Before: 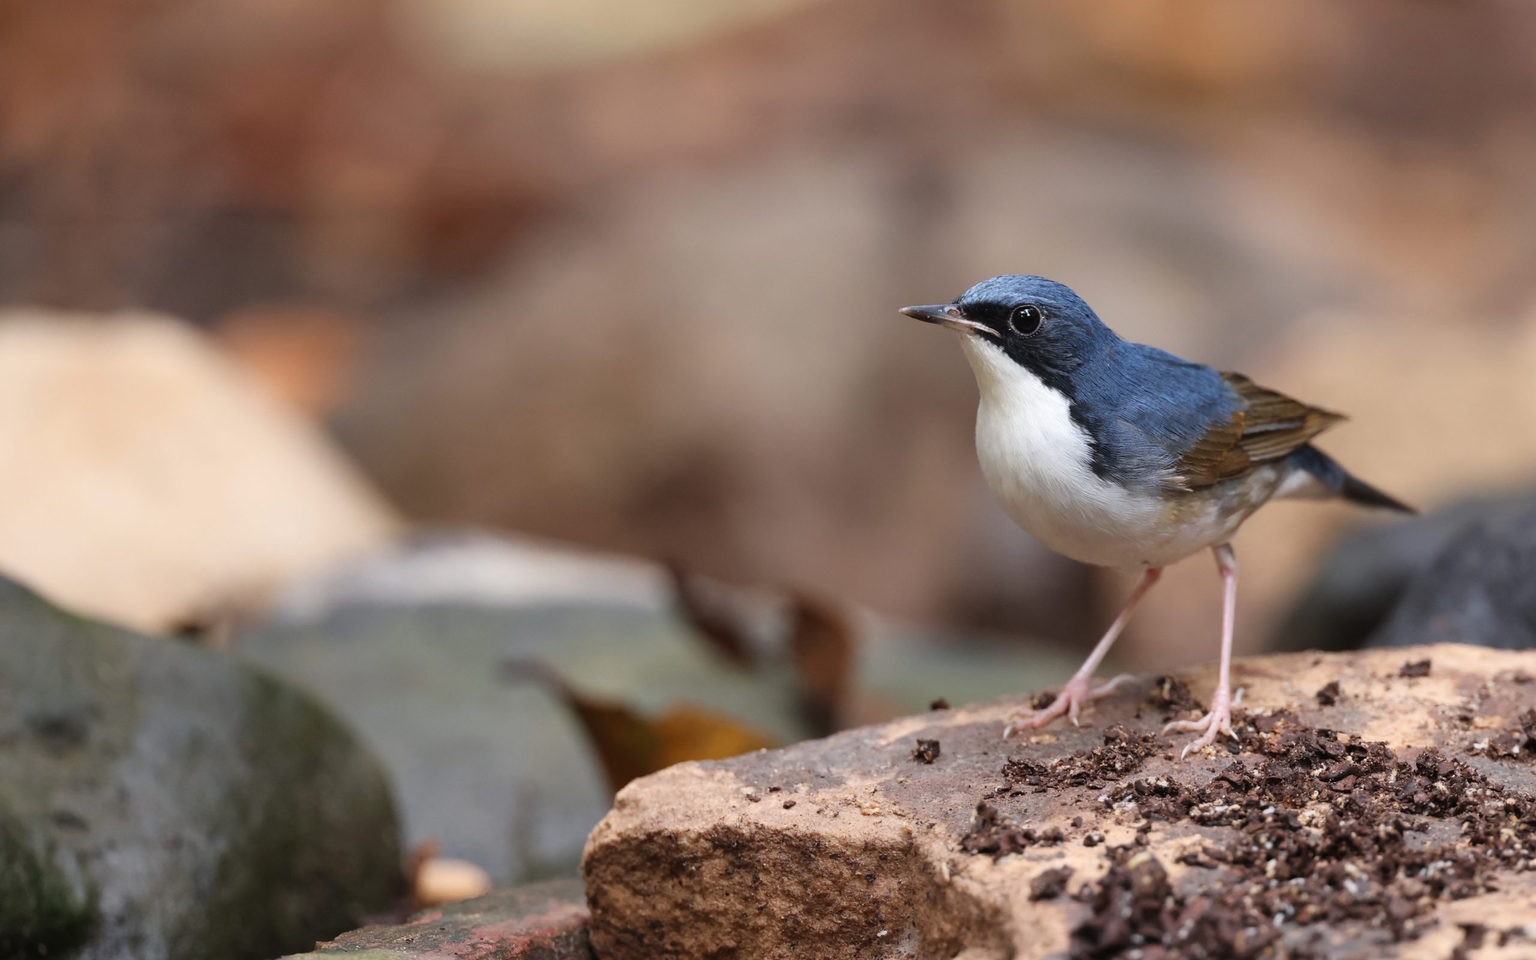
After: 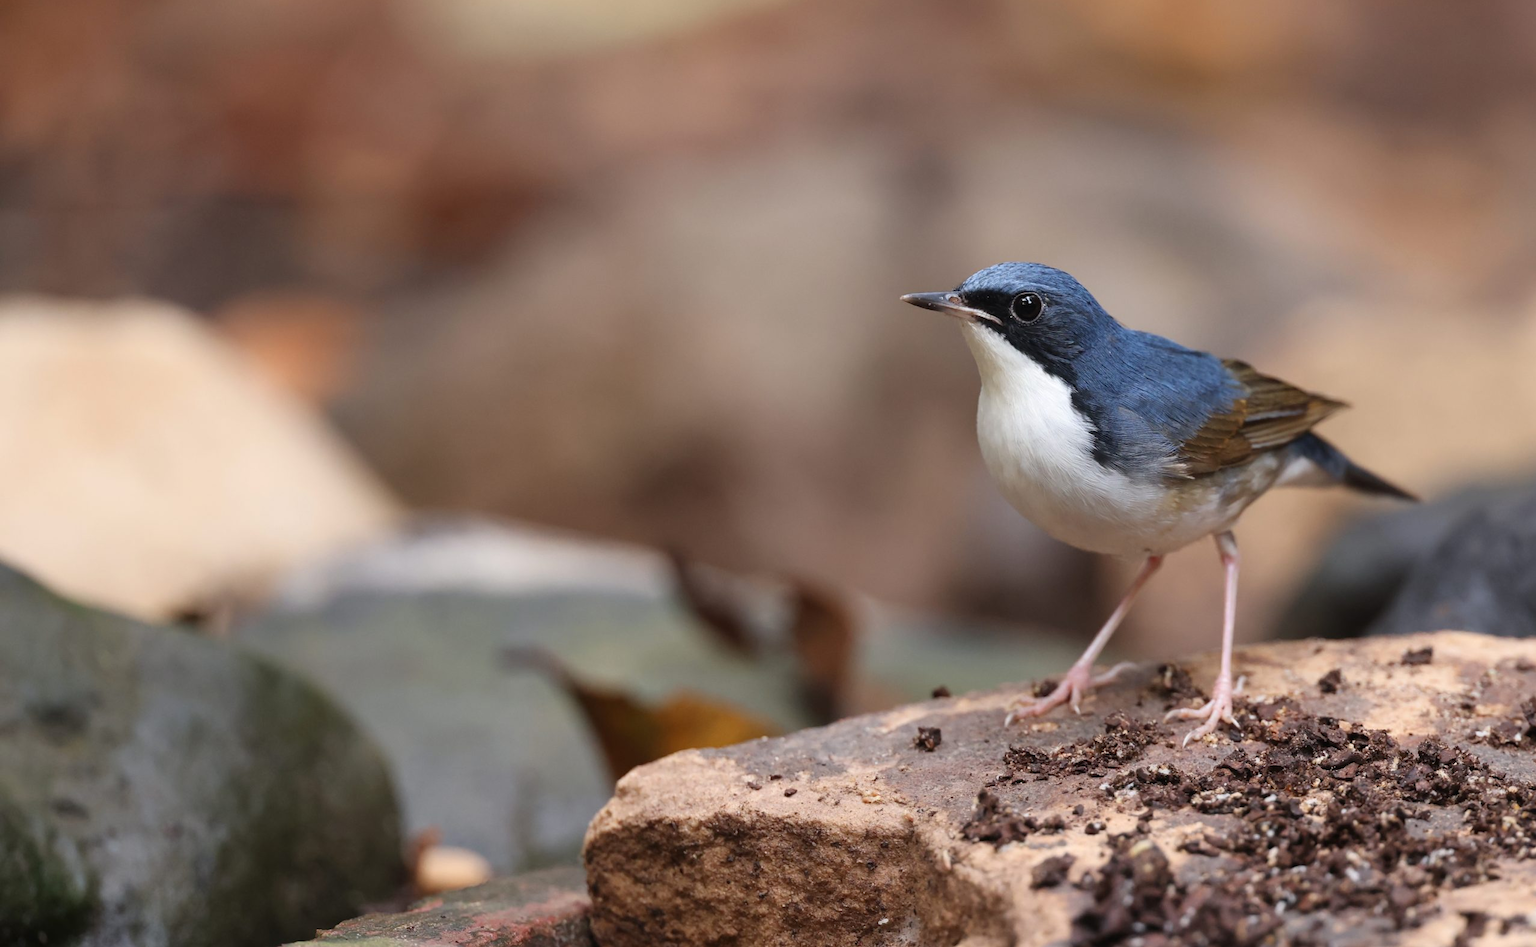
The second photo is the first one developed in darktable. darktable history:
crop: top 1.383%, right 0.08%
